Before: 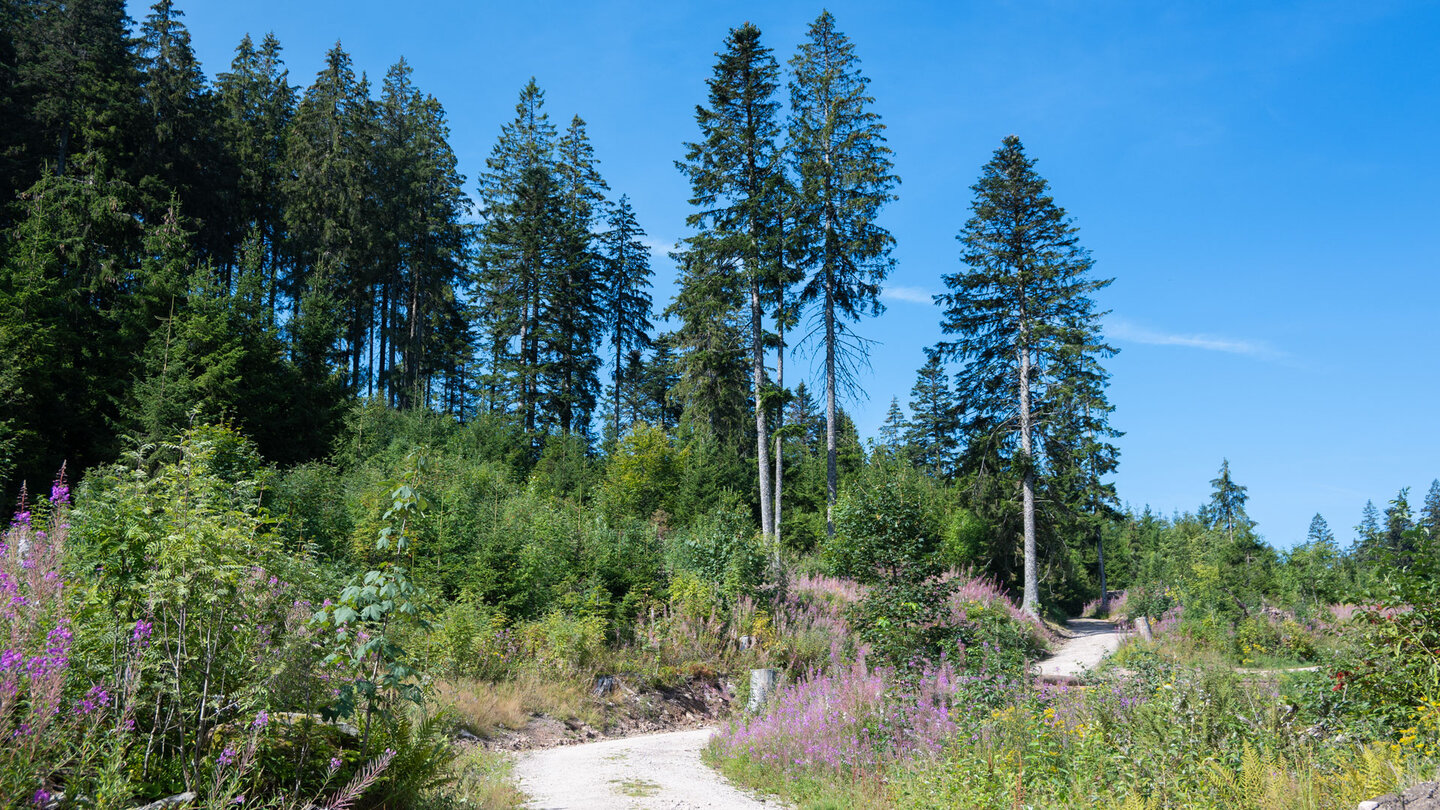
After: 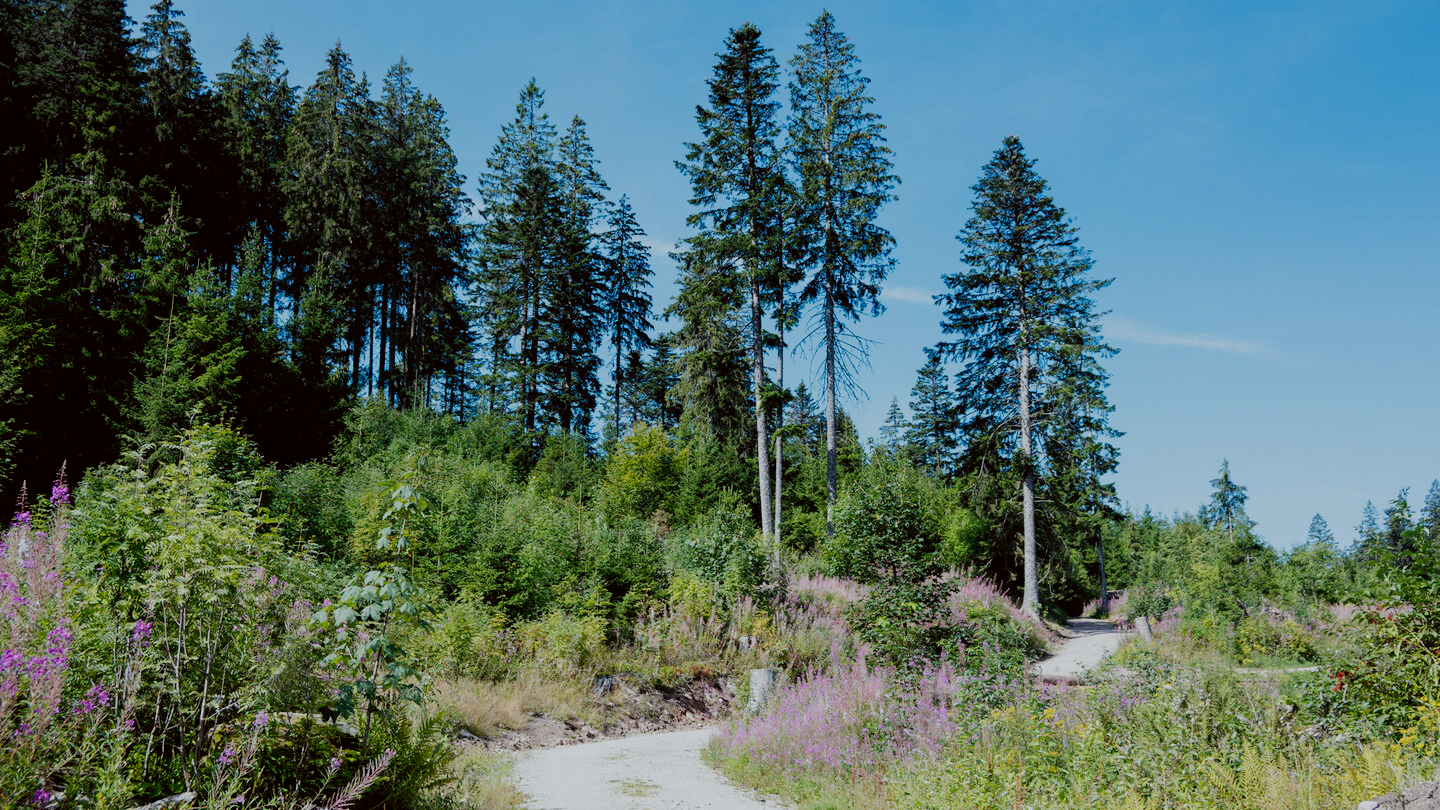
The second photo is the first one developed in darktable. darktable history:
filmic rgb: black relative exposure -6.92 EV, white relative exposure 5.64 EV, threshold 3.05 EV, hardness 2.86, preserve chrominance no, color science v3 (2019), use custom middle-gray values true, enable highlight reconstruction true
exposure: compensate highlight preservation false
color correction: highlights a* -2.86, highlights b* -2.84, shadows a* 2.45, shadows b* 2.91
